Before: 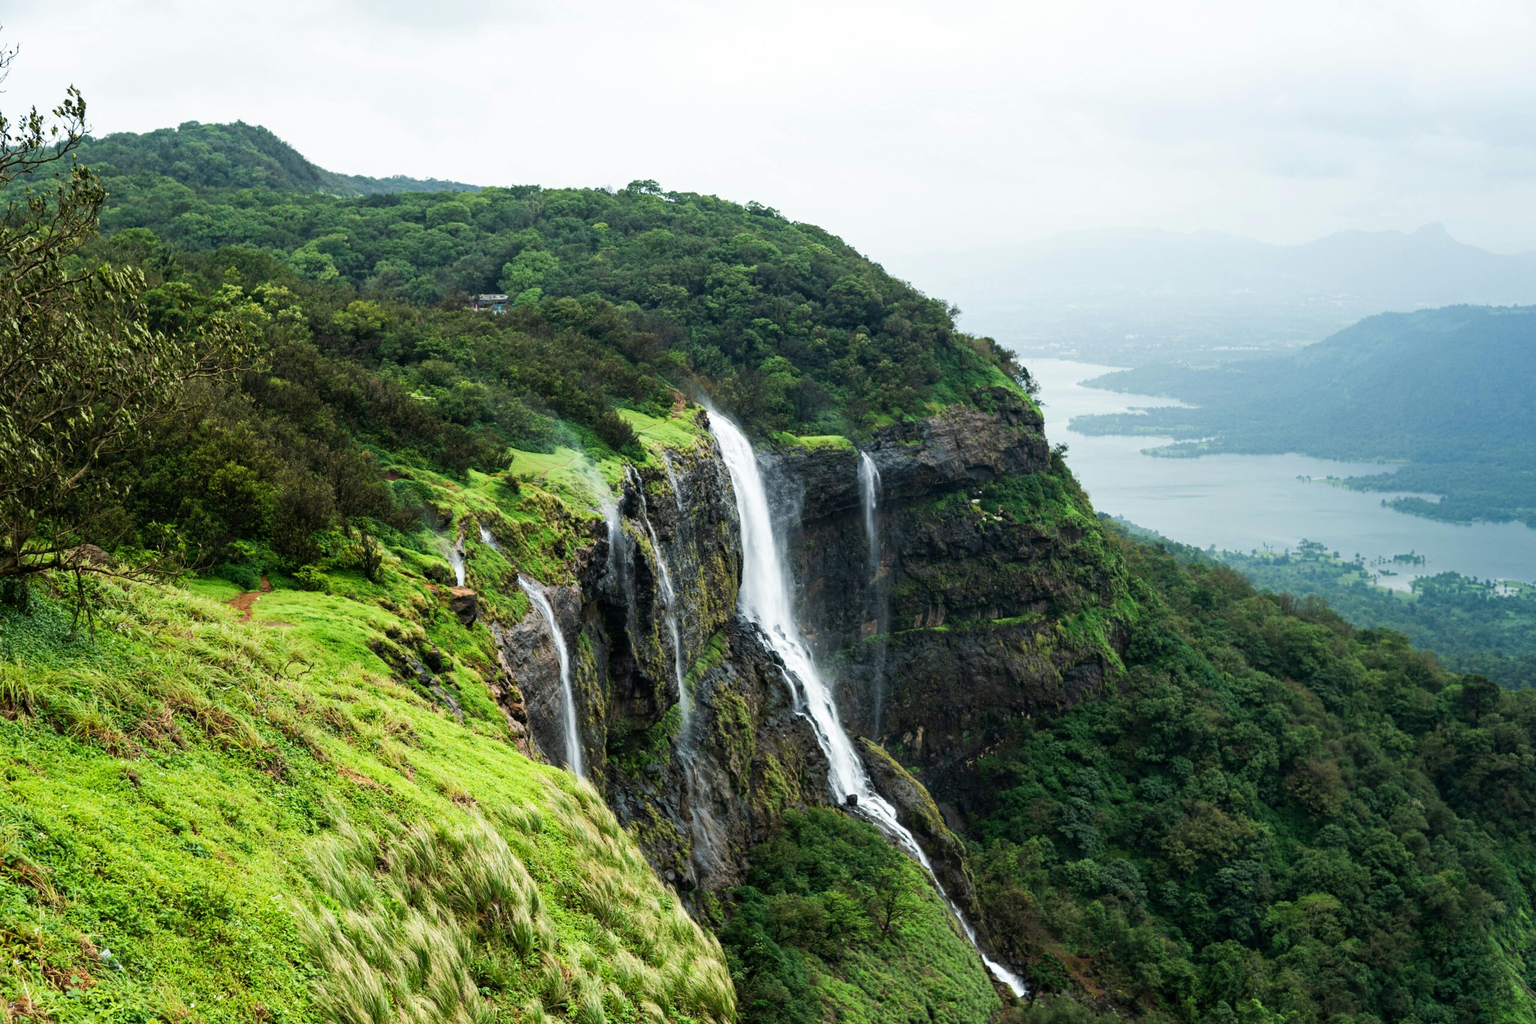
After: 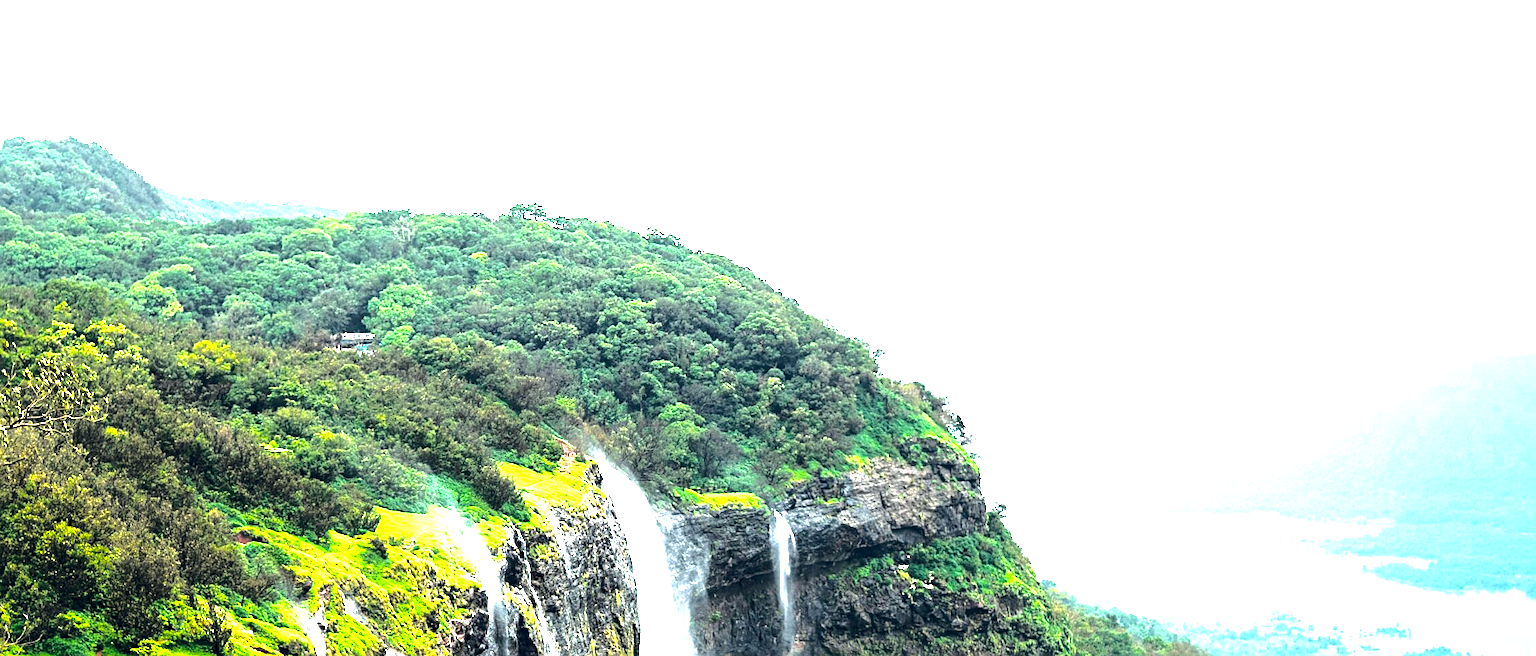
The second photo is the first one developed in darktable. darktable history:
sharpen: on, module defaults
tone curve: curves: ch0 [(0, 0) (0.058, 0.022) (0.265, 0.208) (0.41, 0.417) (0.485, 0.524) (0.638, 0.673) (0.845, 0.828) (0.994, 0.964)]; ch1 [(0, 0) (0.136, 0.146) (0.317, 0.34) (0.382, 0.408) (0.469, 0.482) (0.498, 0.497) (0.557, 0.573) (0.644, 0.643) (0.725, 0.765) (1, 1)]; ch2 [(0, 0) (0.352, 0.403) (0.45, 0.469) (0.502, 0.504) (0.54, 0.524) (0.592, 0.566) (0.638, 0.599) (1, 1)], color space Lab, independent channels, preserve colors none
crop and rotate: left 11.534%, bottom 43.34%
color balance rgb: highlights gain › luminance 14.628%, global offset › chroma 0.132%, global offset › hue 253.28°, perceptual saturation grading › global saturation 29.516%, perceptual brilliance grading › global brilliance 29.675%
exposure: black level correction 0, exposure 1.288 EV, compensate exposure bias true, compensate highlight preservation false
